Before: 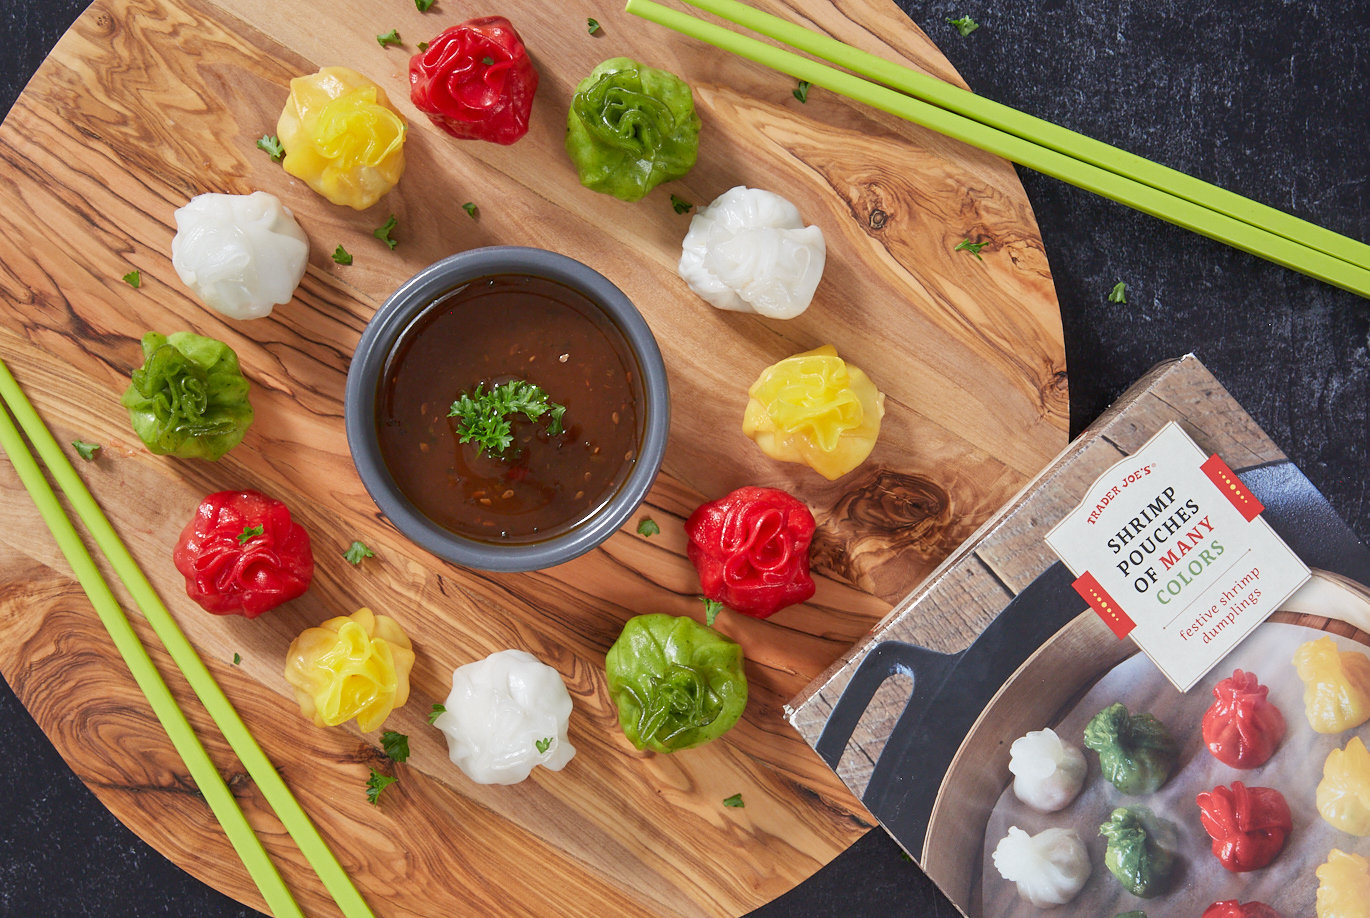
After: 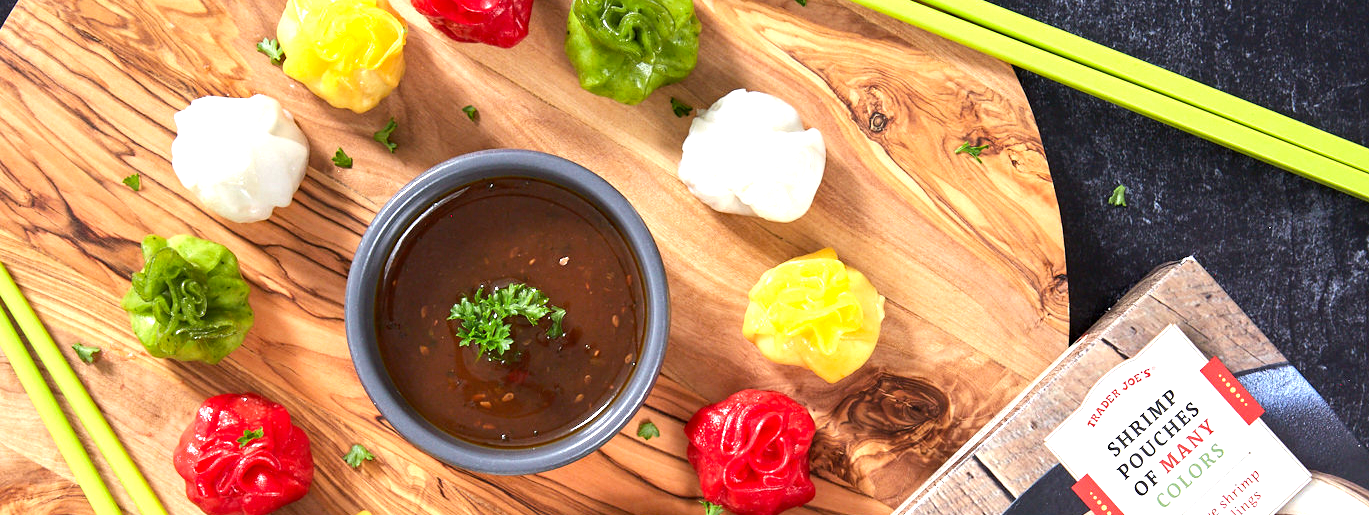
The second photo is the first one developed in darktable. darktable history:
exposure: exposure 0.64 EV, compensate highlight preservation false
crop and rotate: top 10.605%, bottom 33.274%
tone equalizer: -8 EV -0.417 EV, -7 EV -0.389 EV, -6 EV -0.333 EV, -5 EV -0.222 EV, -3 EV 0.222 EV, -2 EV 0.333 EV, -1 EV 0.389 EV, +0 EV 0.417 EV, edges refinement/feathering 500, mask exposure compensation -1.57 EV, preserve details no
haze removal: compatibility mode true, adaptive false
